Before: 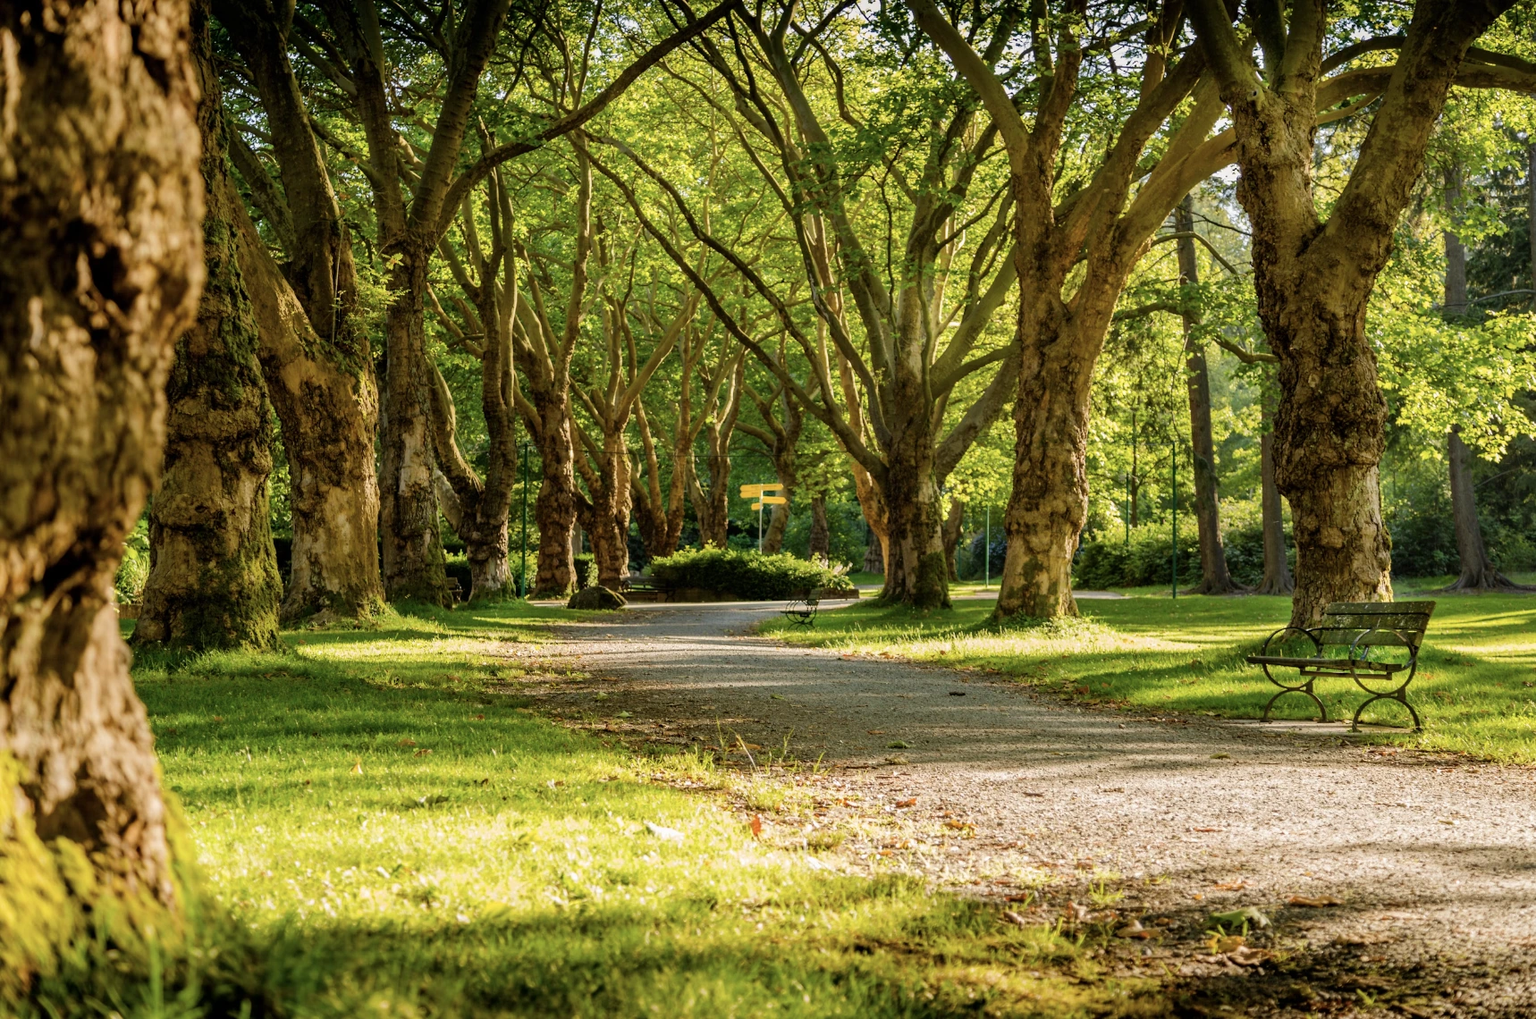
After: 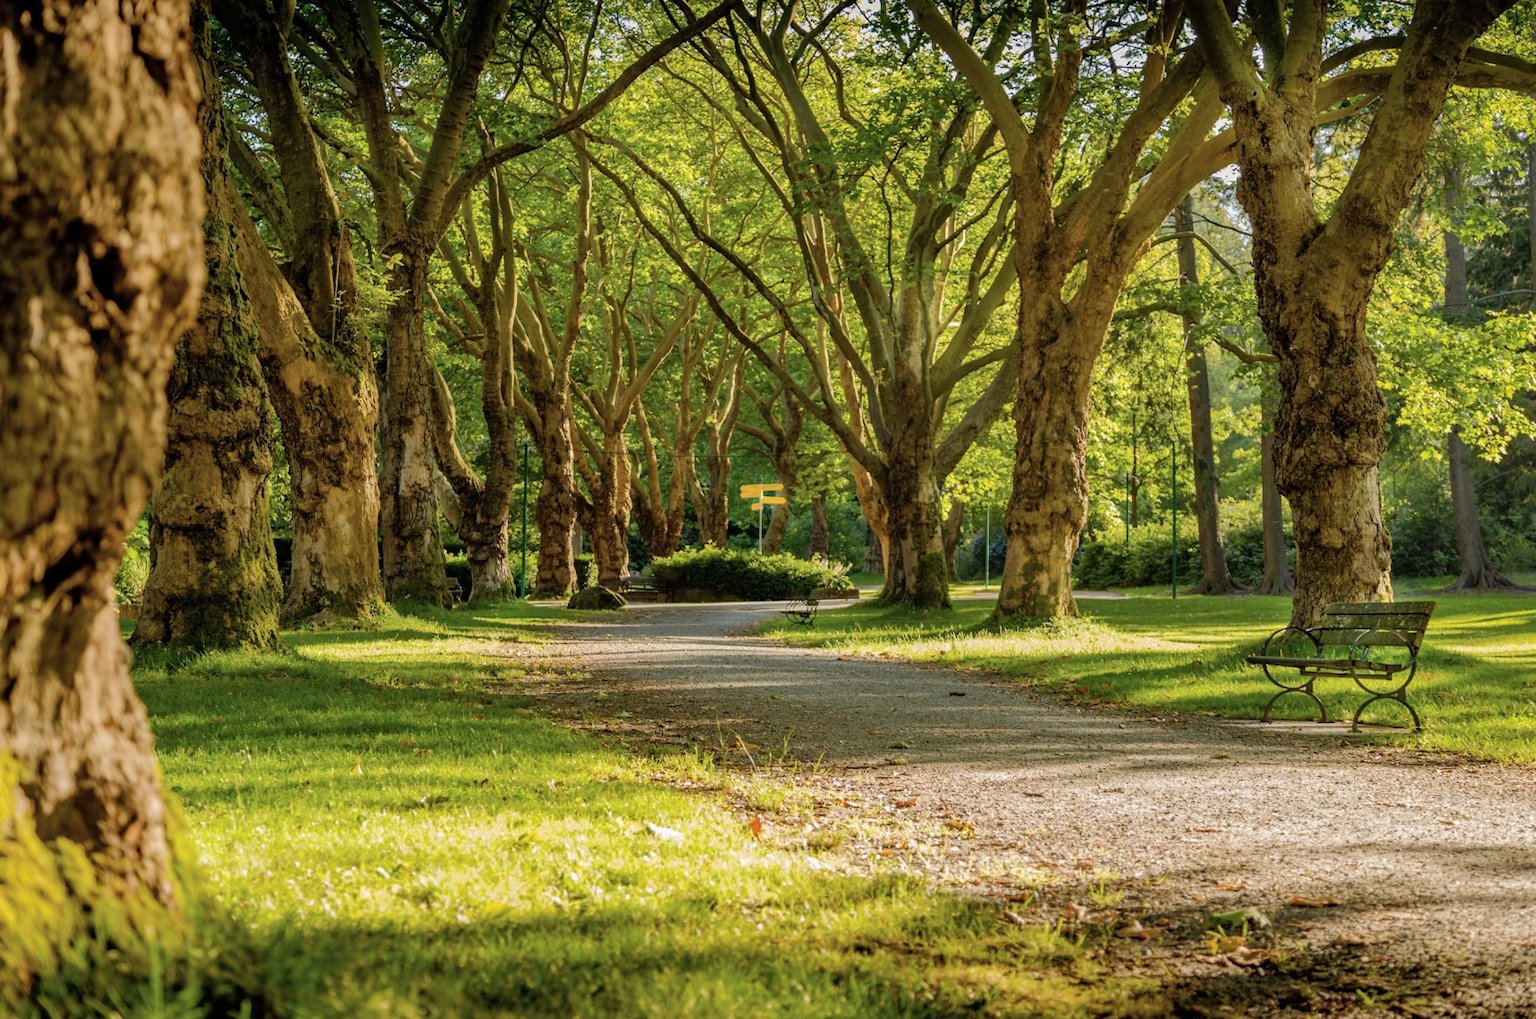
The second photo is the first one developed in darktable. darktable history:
shadows and highlights: on, module defaults
base curve: curves: ch0 [(0, 0) (0.472, 0.455) (1, 1)], preserve colors none
